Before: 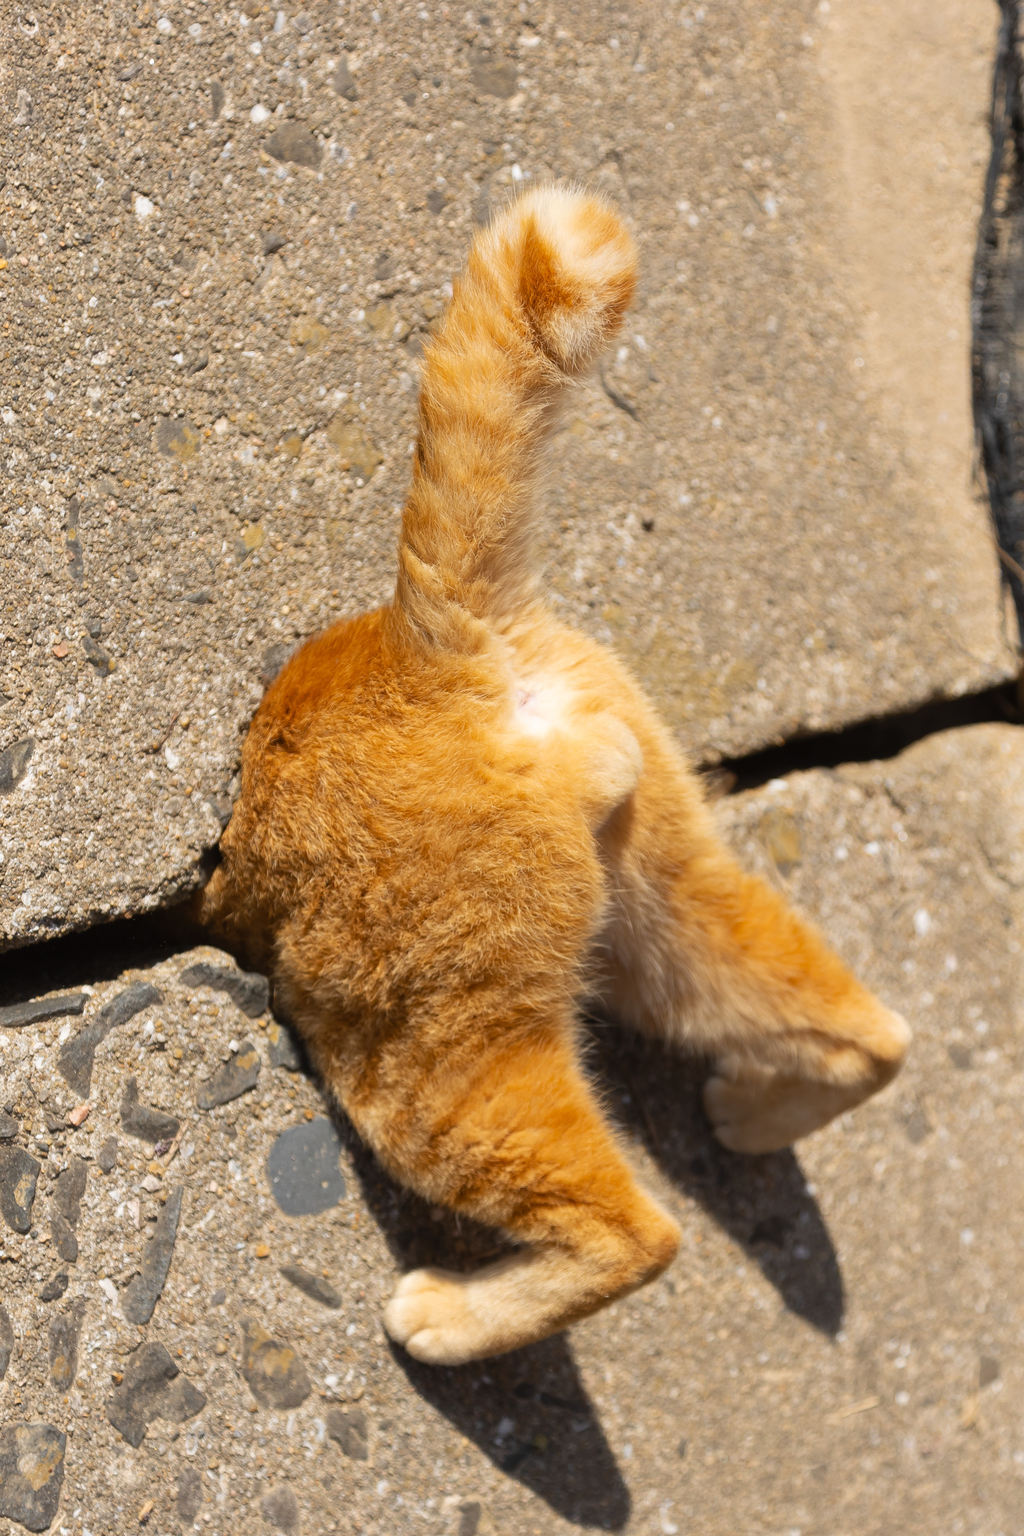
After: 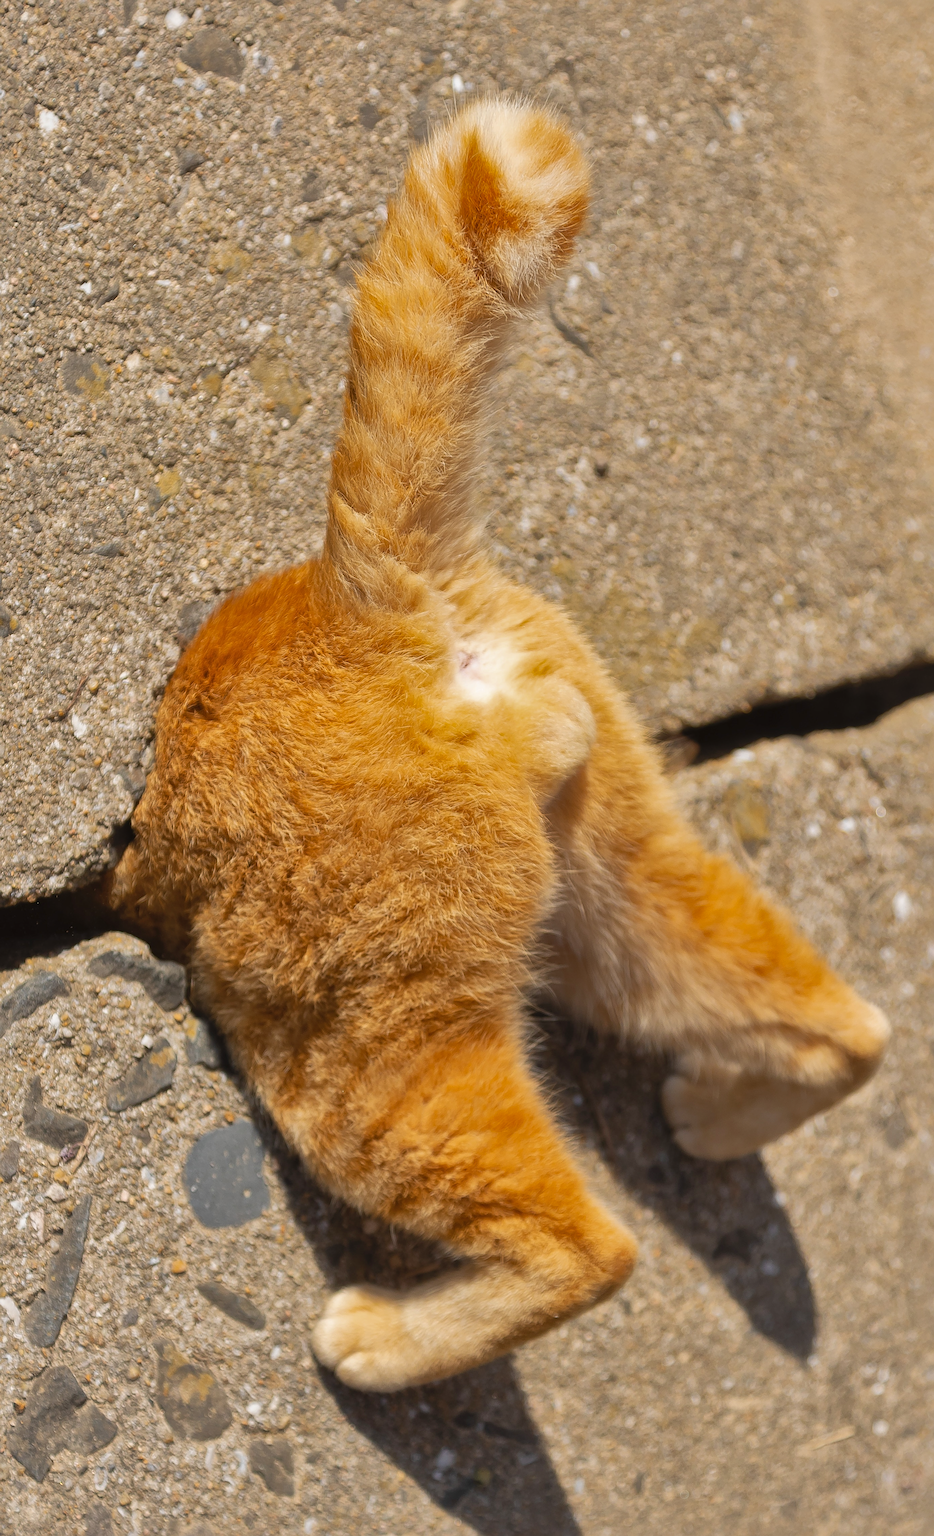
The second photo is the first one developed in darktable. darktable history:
shadows and highlights: highlights -59.97
sharpen: on, module defaults
crop: left 9.78%, top 6.293%, right 7.021%, bottom 2.512%
